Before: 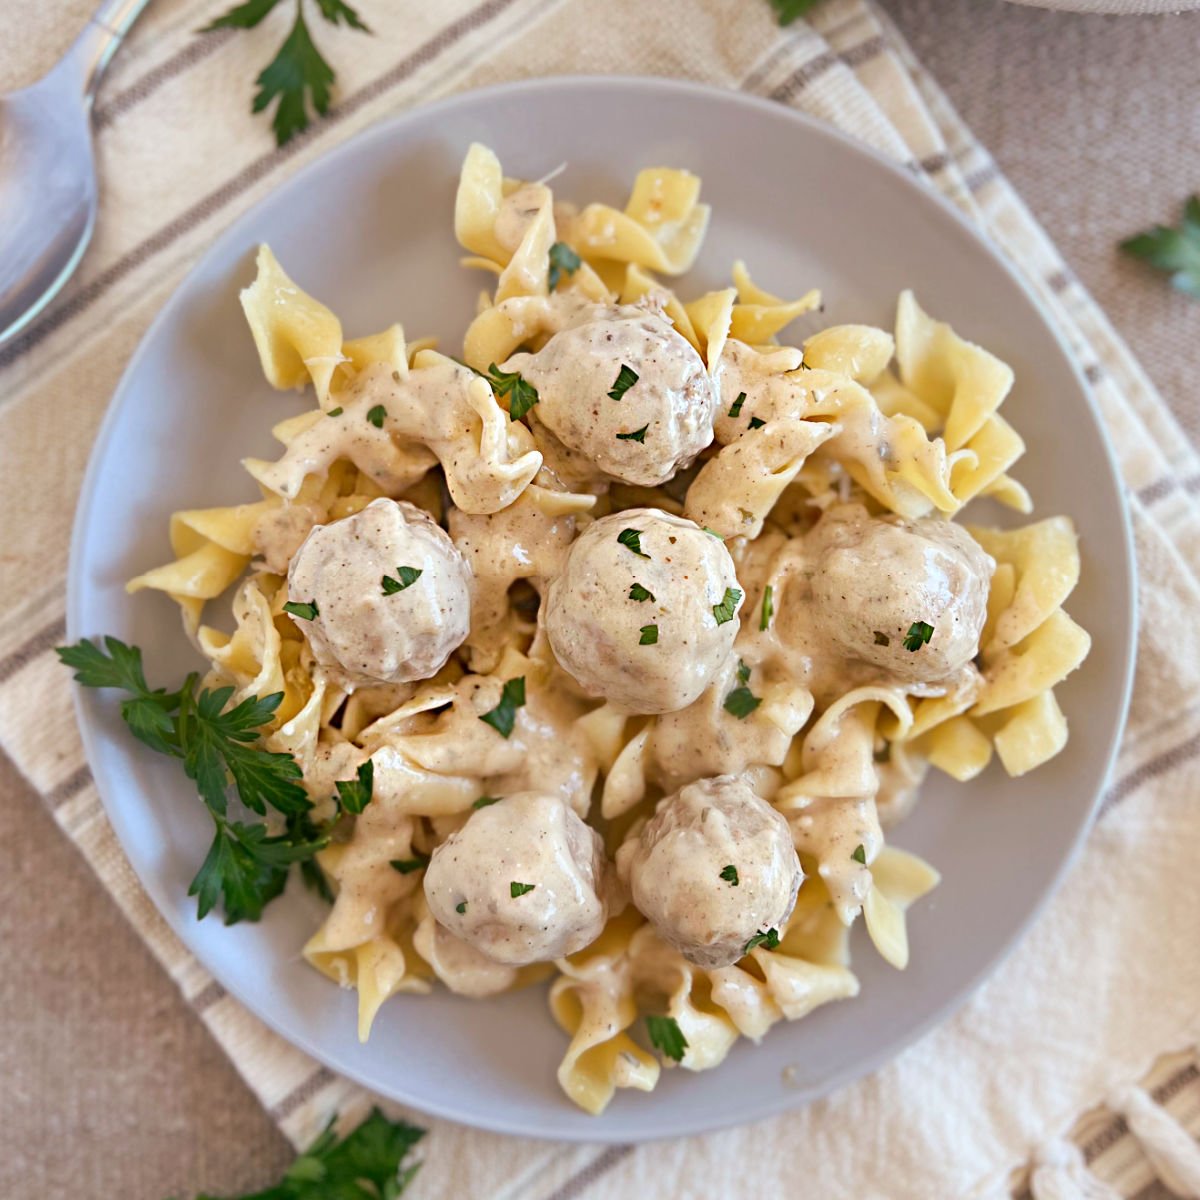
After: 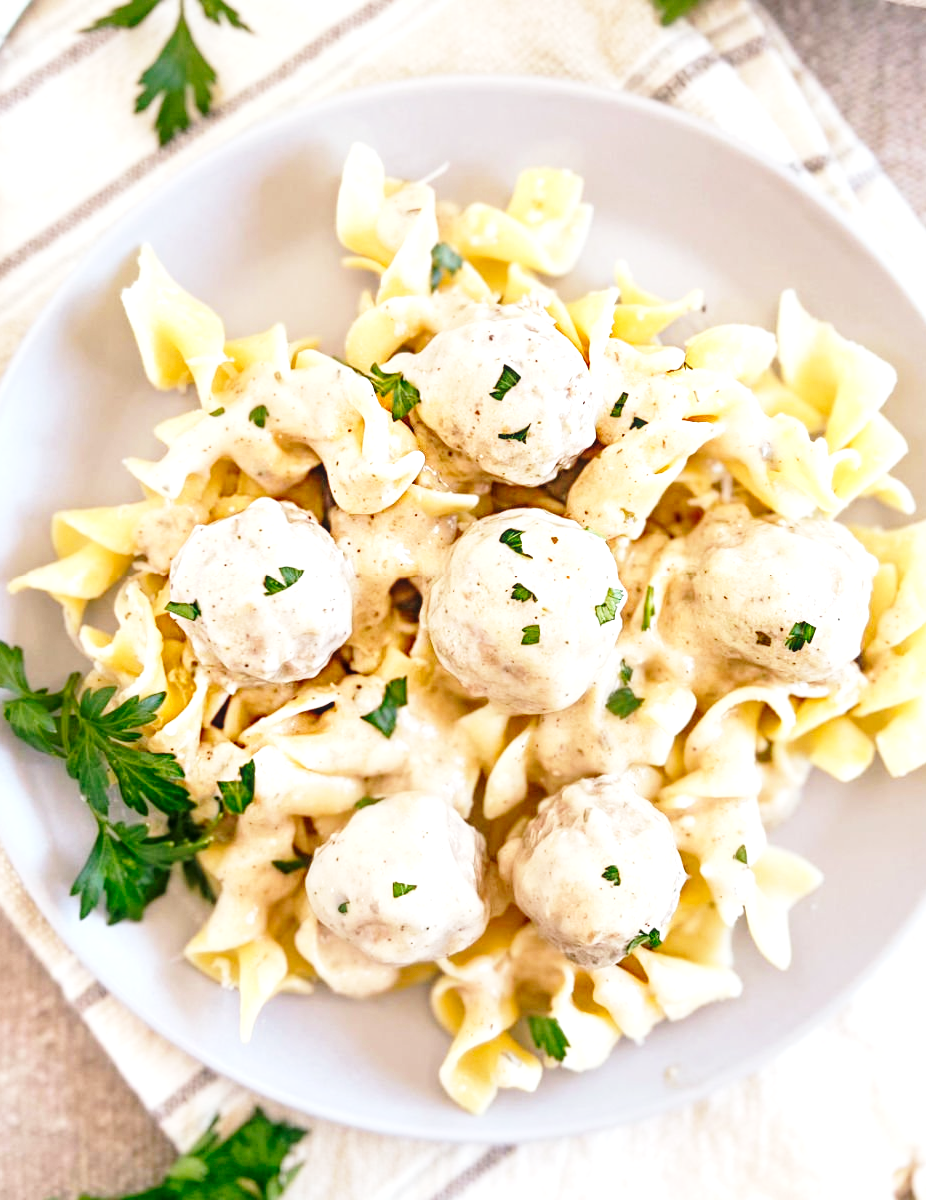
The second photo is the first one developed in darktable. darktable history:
crop: left 9.892%, right 12.891%
local contrast: on, module defaults
base curve: curves: ch0 [(0, 0) (0.028, 0.03) (0.121, 0.232) (0.46, 0.748) (0.859, 0.968) (1, 1)], preserve colors none
exposure: exposure 0.583 EV, compensate highlight preservation false
